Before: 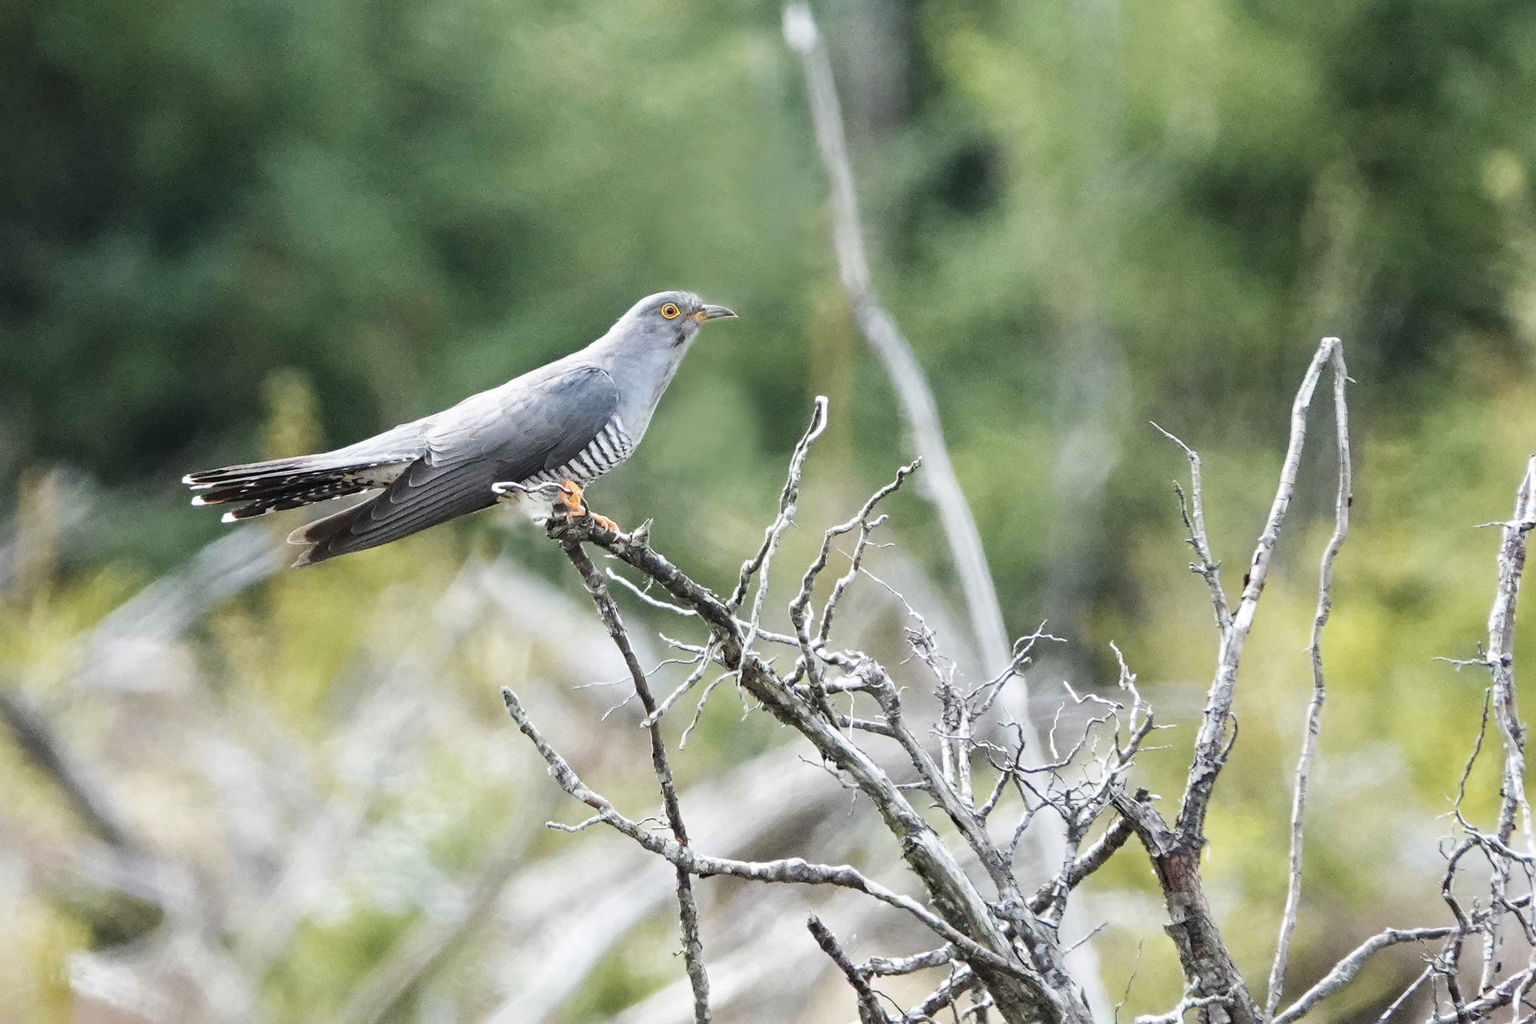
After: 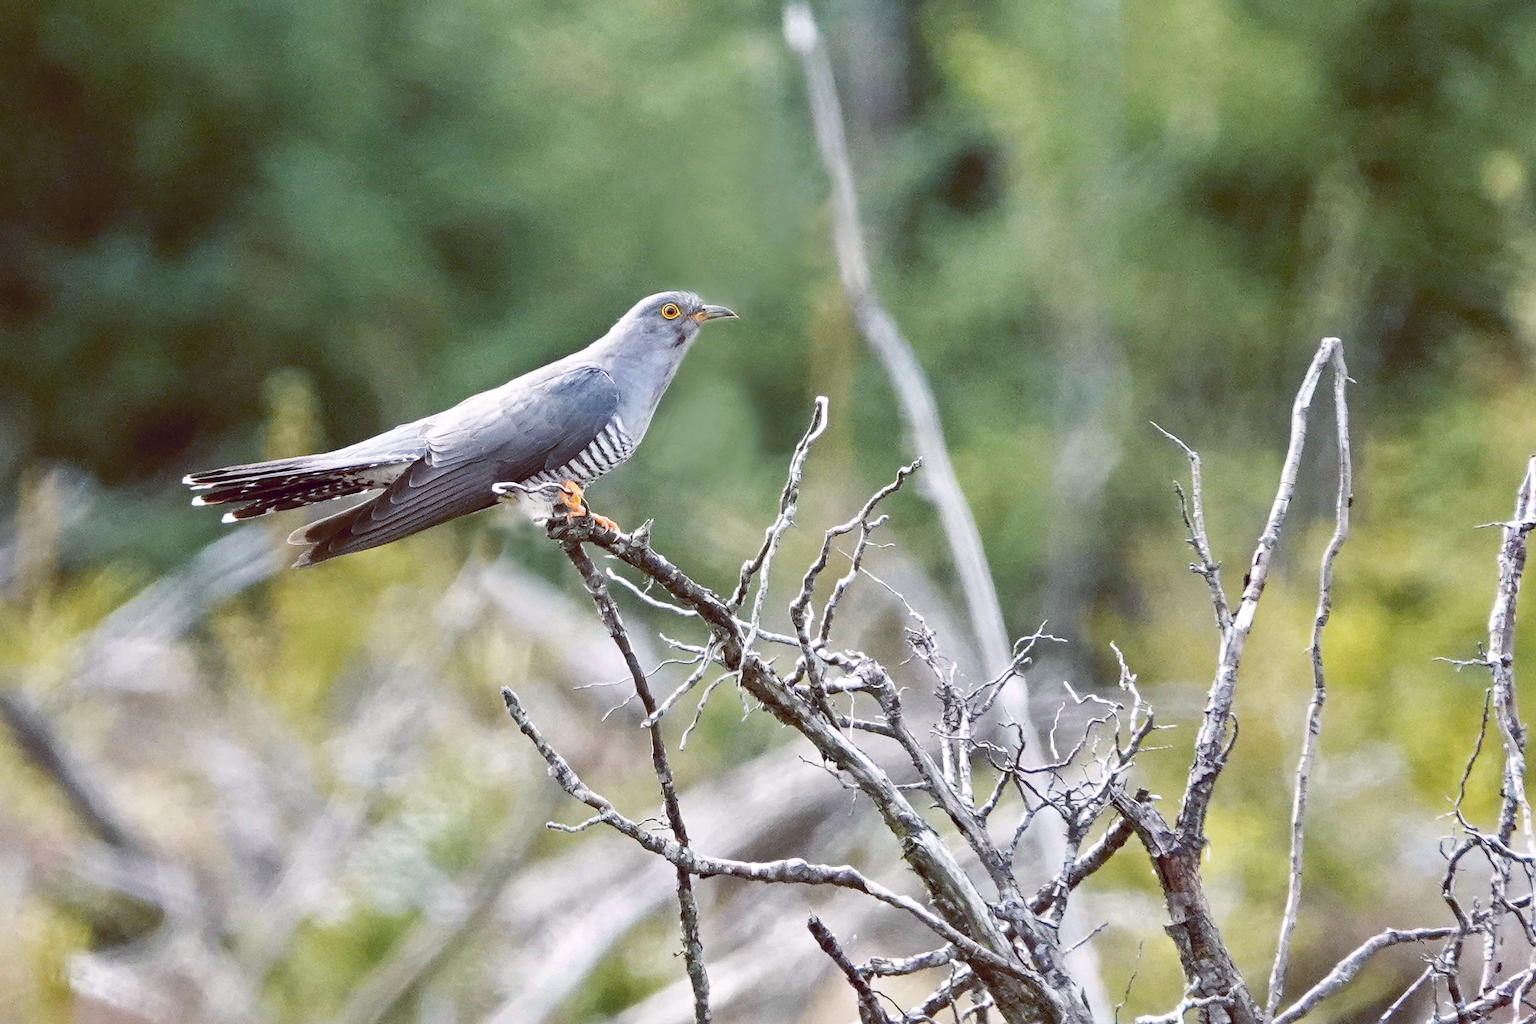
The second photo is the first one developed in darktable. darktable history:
shadows and highlights: shadows 12, white point adjustment 1.2, soften with gaussian
color balance rgb: shadows lift › hue 87.51°, highlights gain › chroma 1.35%, highlights gain › hue 55.1°, global offset › chroma 0.13%, global offset › hue 253.66°, perceptual saturation grading › global saturation 16.38%
color balance: lift [1, 1.015, 1.004, 0.985], gamma [1, 0.958, 0.971, 1.042], gain [1, 0.956, 0.977, 1.044]
sharpen: amount 0.2
tone equalizer: on, module defaults
